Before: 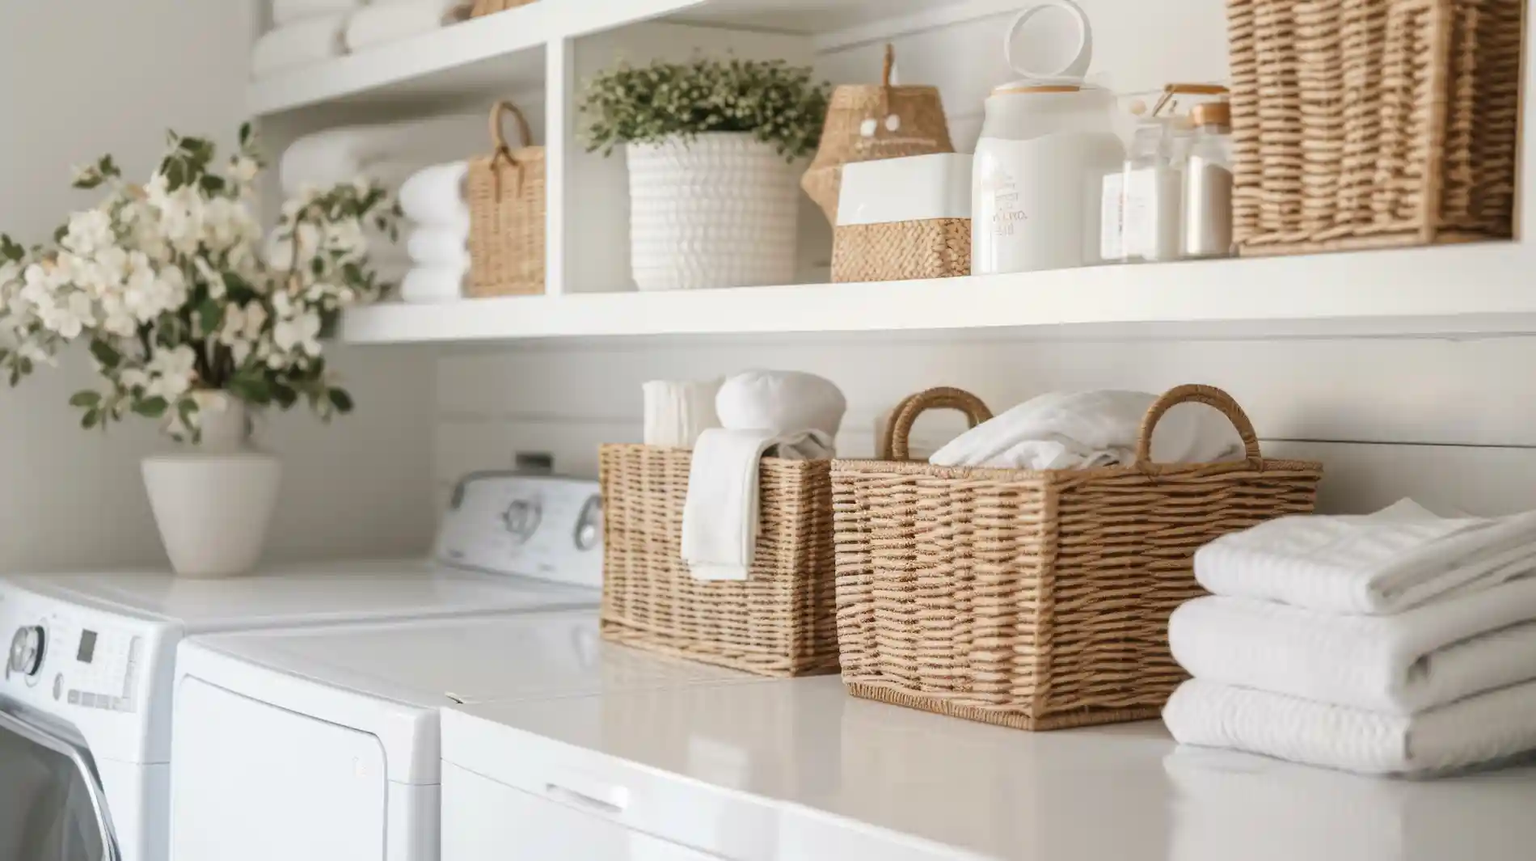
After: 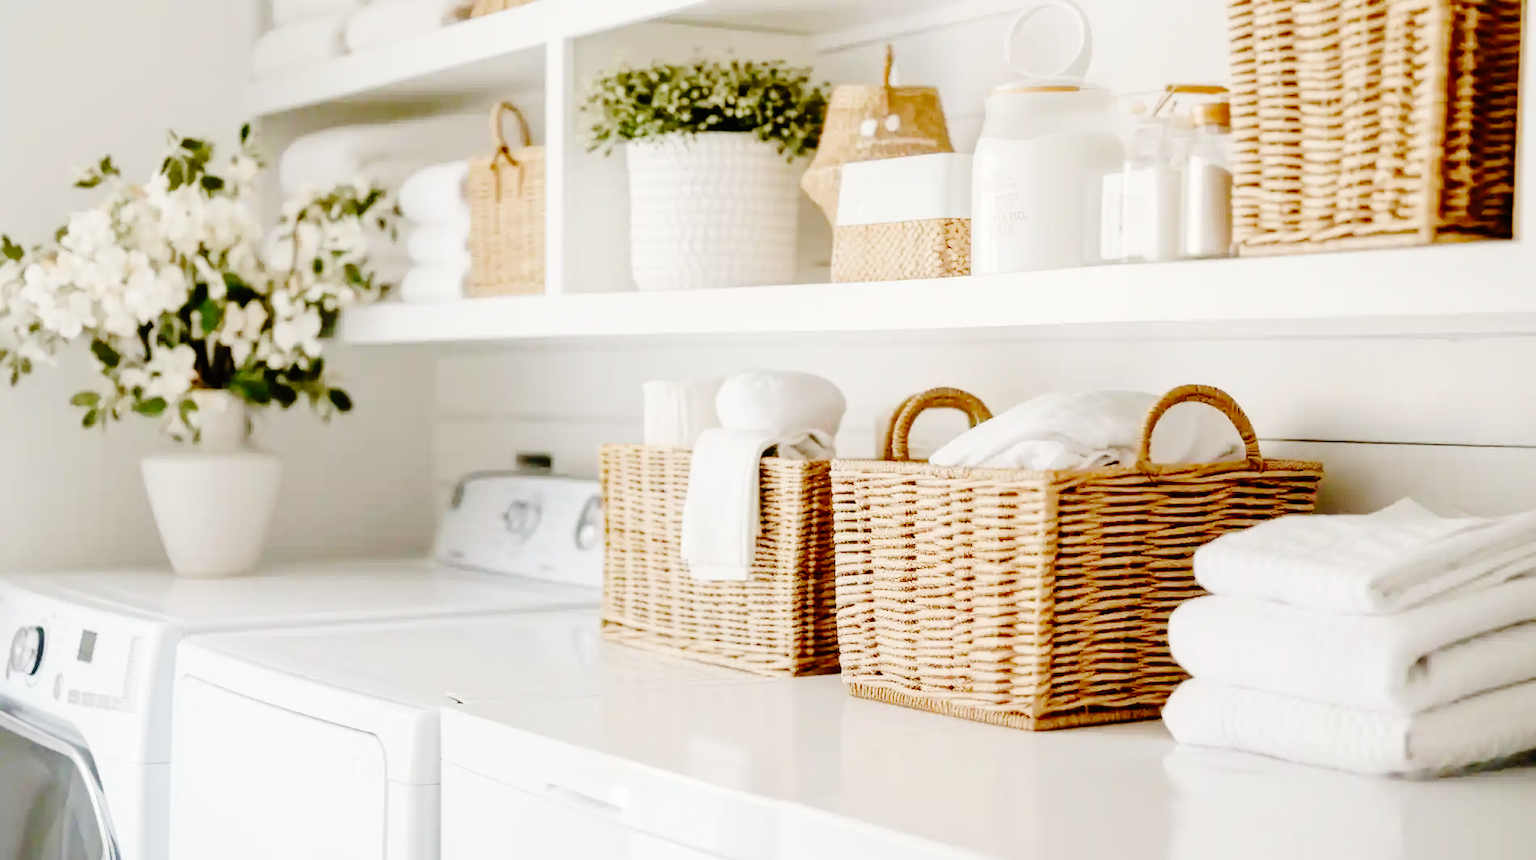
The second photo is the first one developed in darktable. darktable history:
white balance: red 1.009, blue 0.985
base curve: curves: ch0 [(0, 0) (0.036, 0.01) (0.123, 0.254) (0.258, 0.504) (0.507, 0.748) (1, 1)], preserve colors none
